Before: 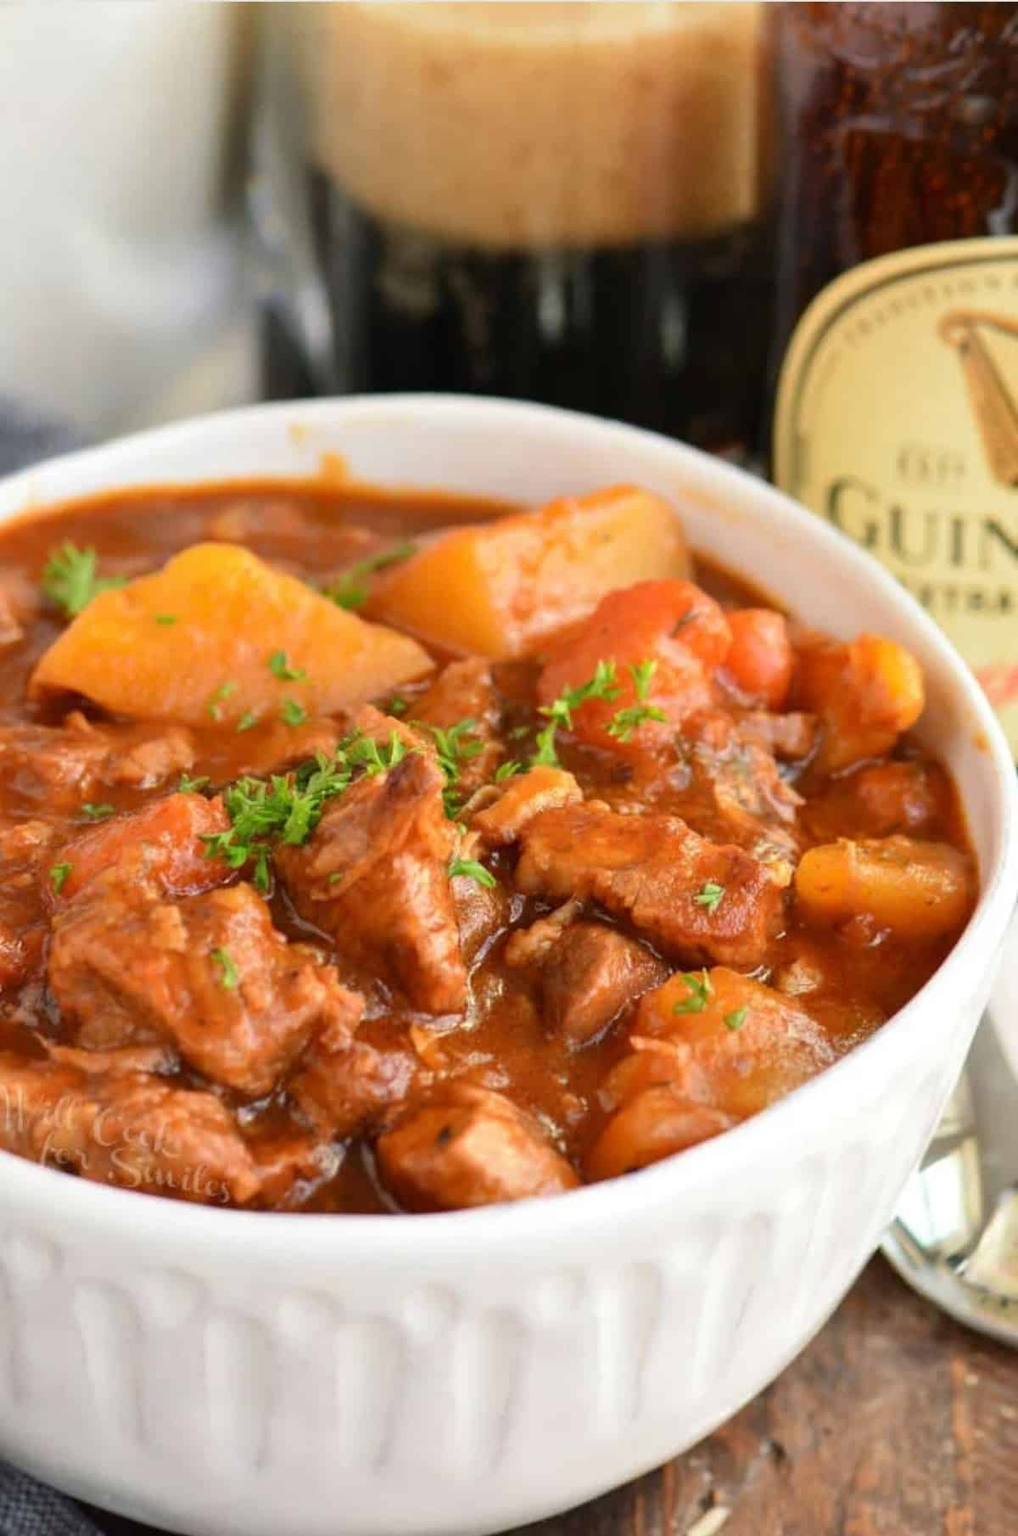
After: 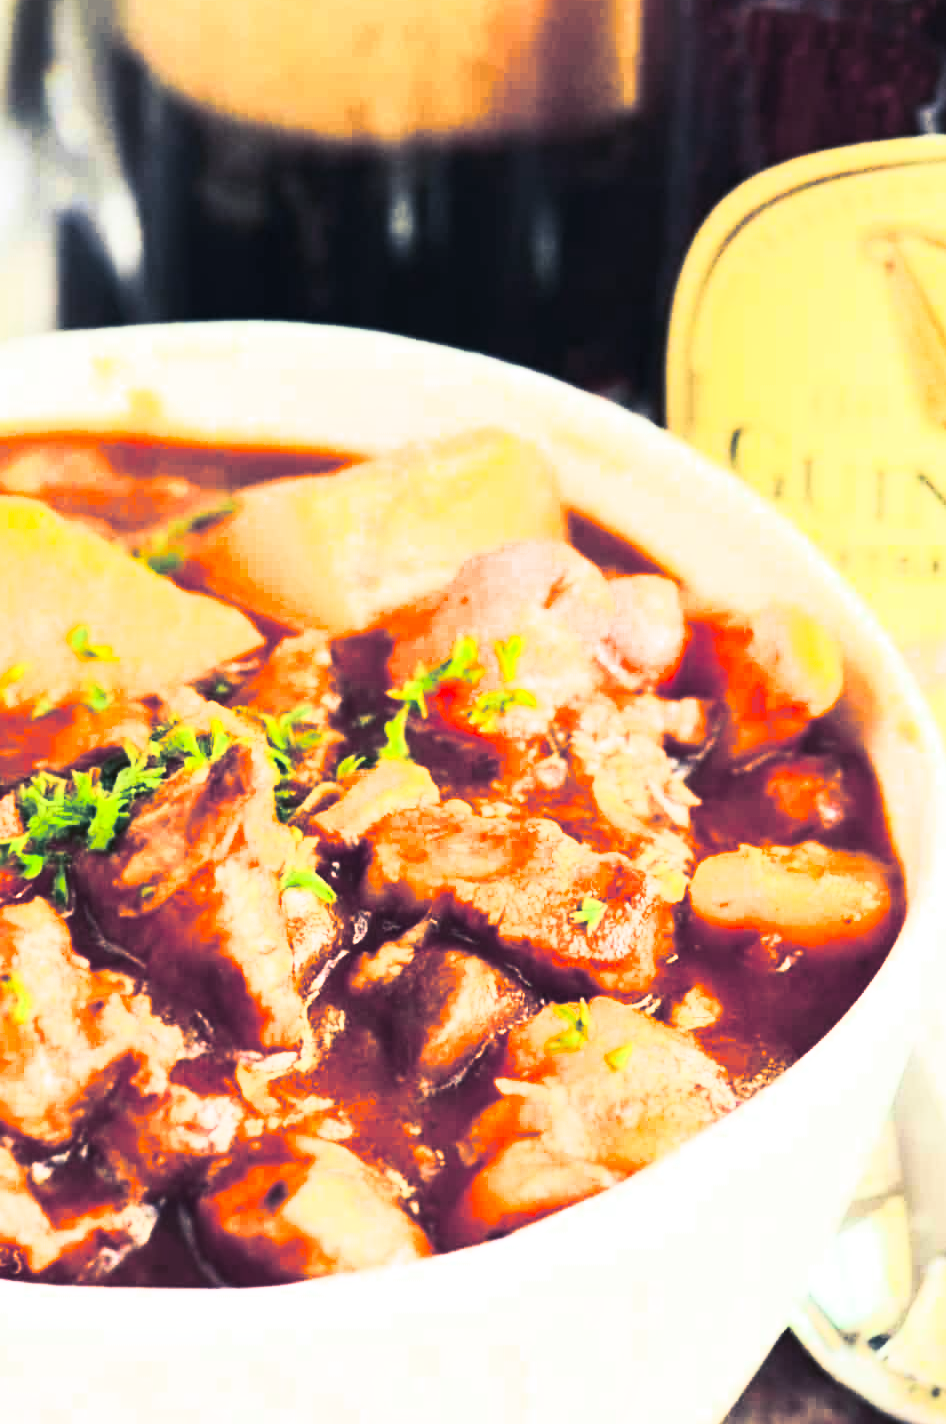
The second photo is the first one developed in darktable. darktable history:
crop and rotate: left 20.74%, top 7.912%, right 0.375%, bottom 13.378%
split-toning: shadows › hue 230.4°
contrast brightness saturation: contrast 0.83, brightness 0.59, saturation 0.59
